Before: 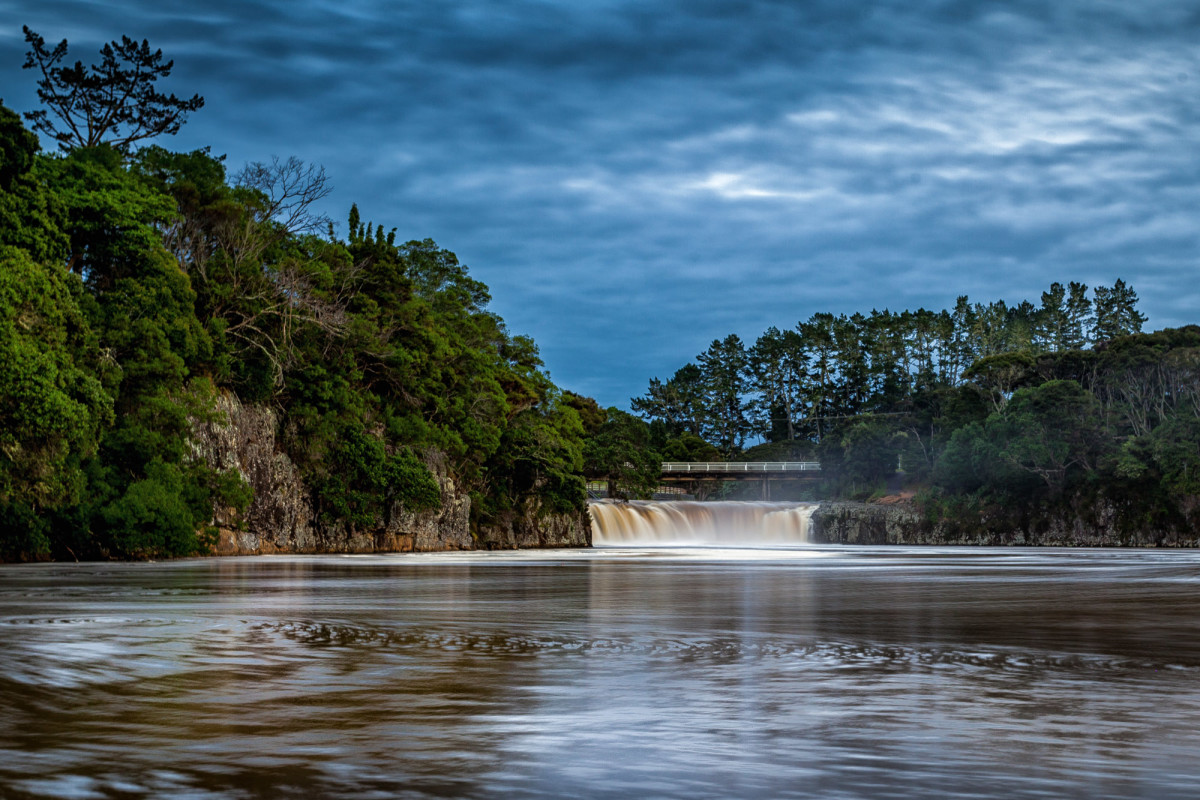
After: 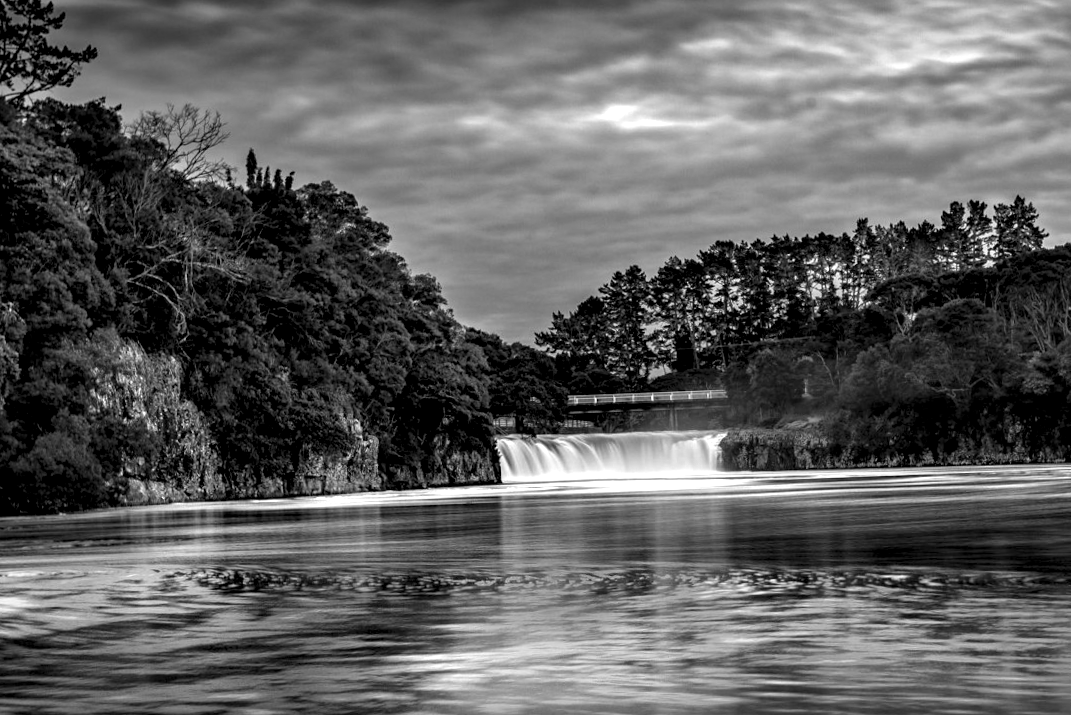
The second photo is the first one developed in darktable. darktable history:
crop and rotate: angle 2.14°, left 5.759%, top 5.681%
contrast equalizer: octaves 7, y [[0.6 ×6], [0.55 ×6], [0 ×6], [0 ×6], [0 ×6]]
color zones: curves: ch0 [(0.004, 0.588) (0.116, 0.636) (0.259, 0.476) (0.423, 0.464) (0.75, 0.5)]; ch1 [(0, 0) (0.143, 0) (0.286, 0) (0.429, 0) (0.571, 0) (0.714, 0) (0.857, 0)]
